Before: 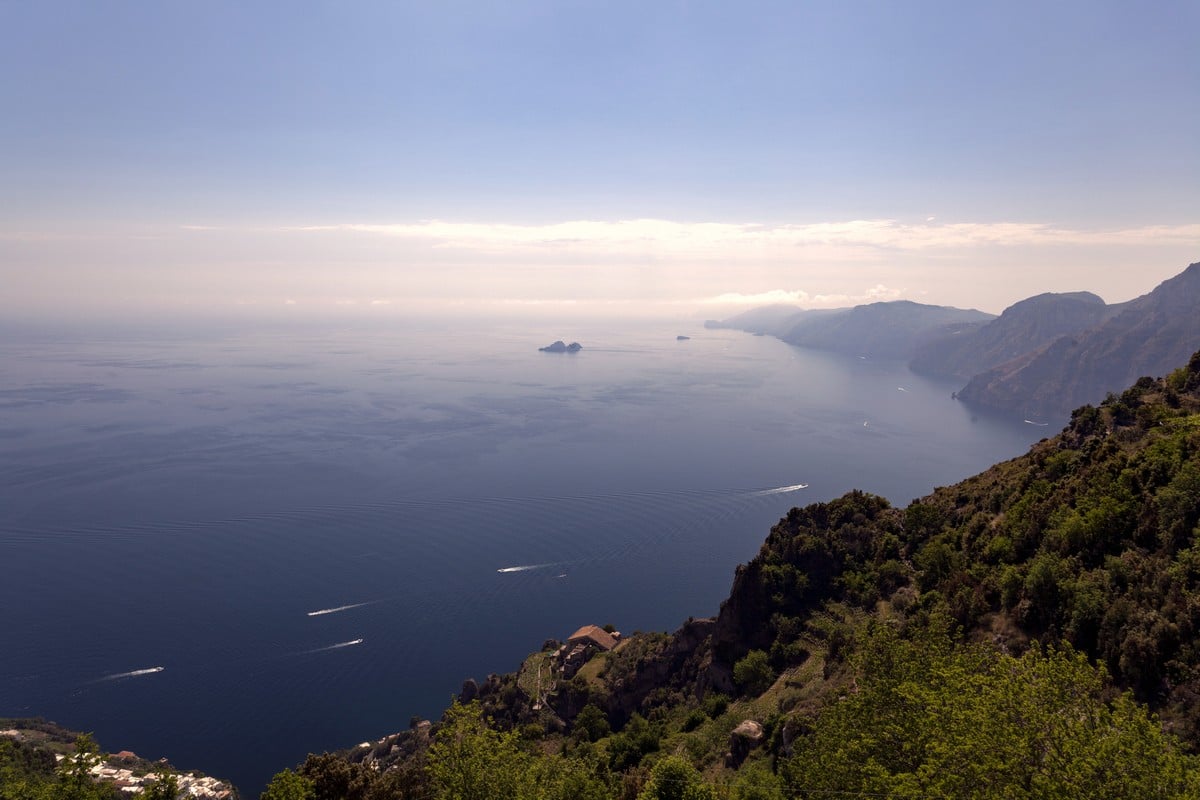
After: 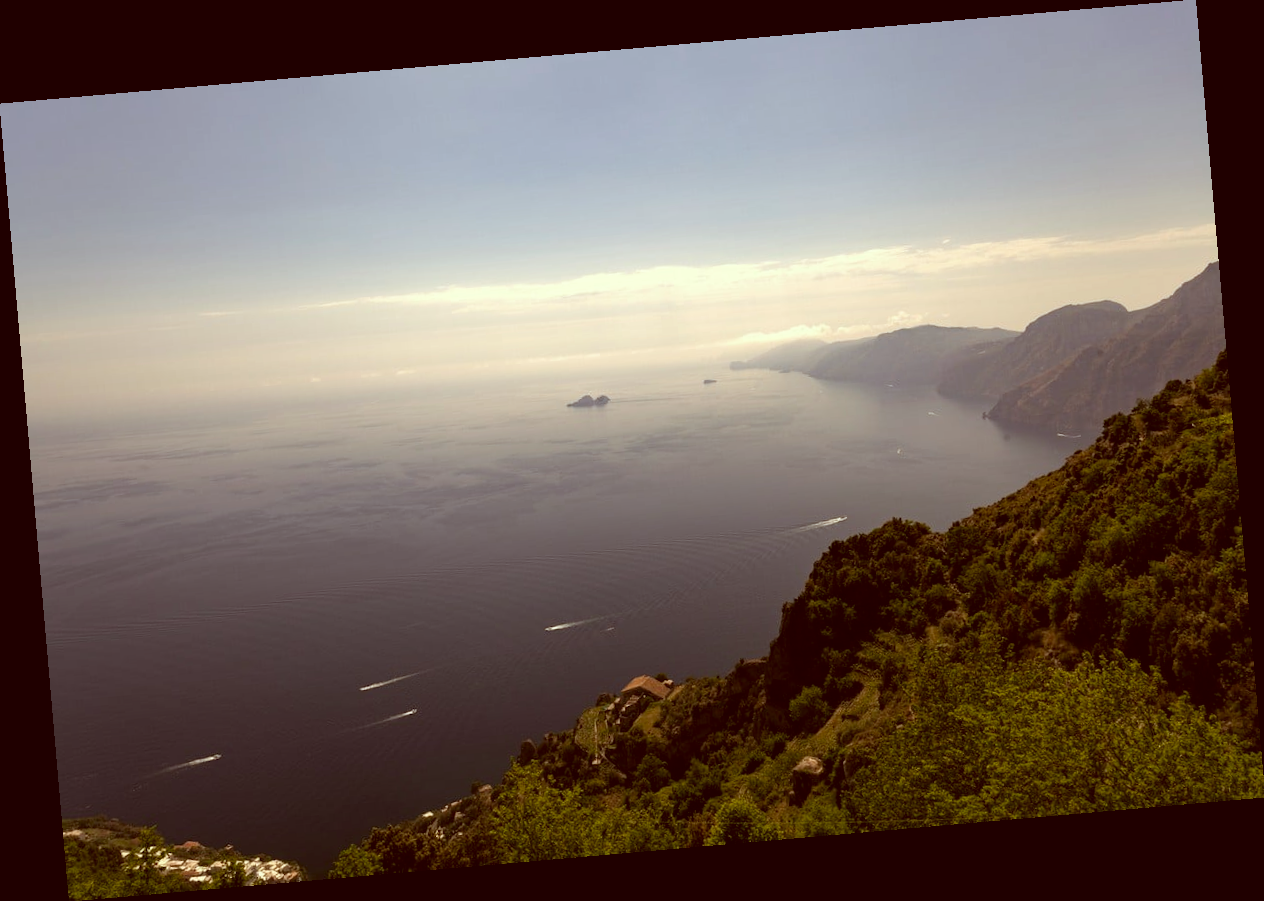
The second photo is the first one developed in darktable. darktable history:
color correction: highlights a* -5.94, highlights b* 9.48, shadows a* 10.12, shadows b* 23.94
rotate and perspective: rotation -4.98°, automatic cropping off
